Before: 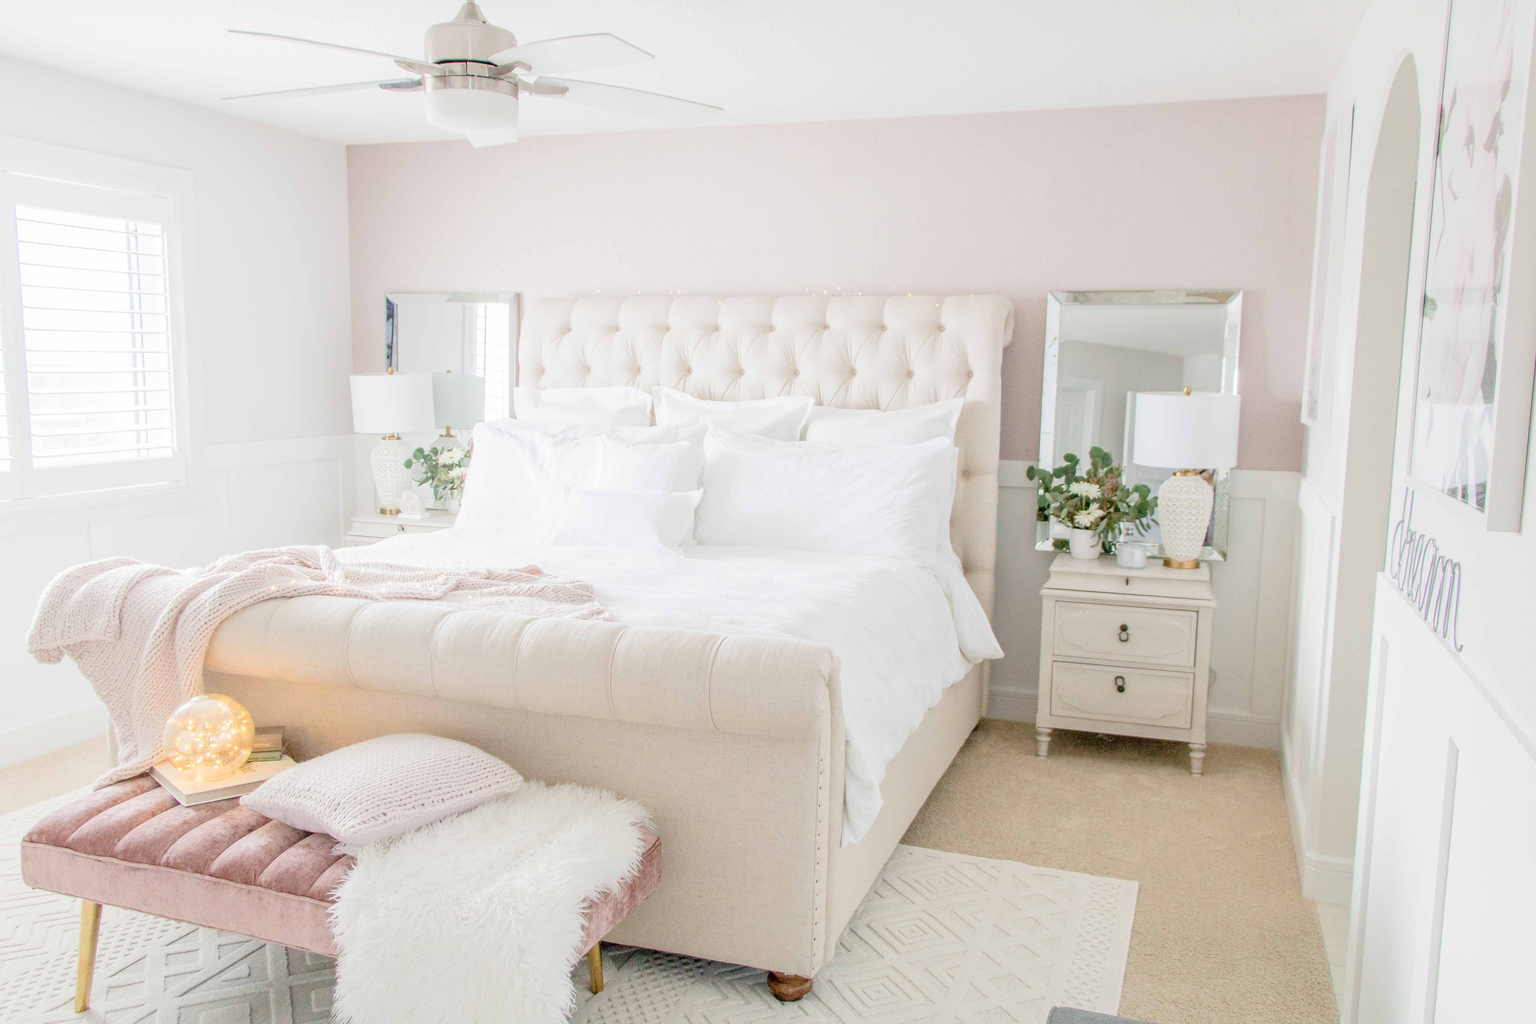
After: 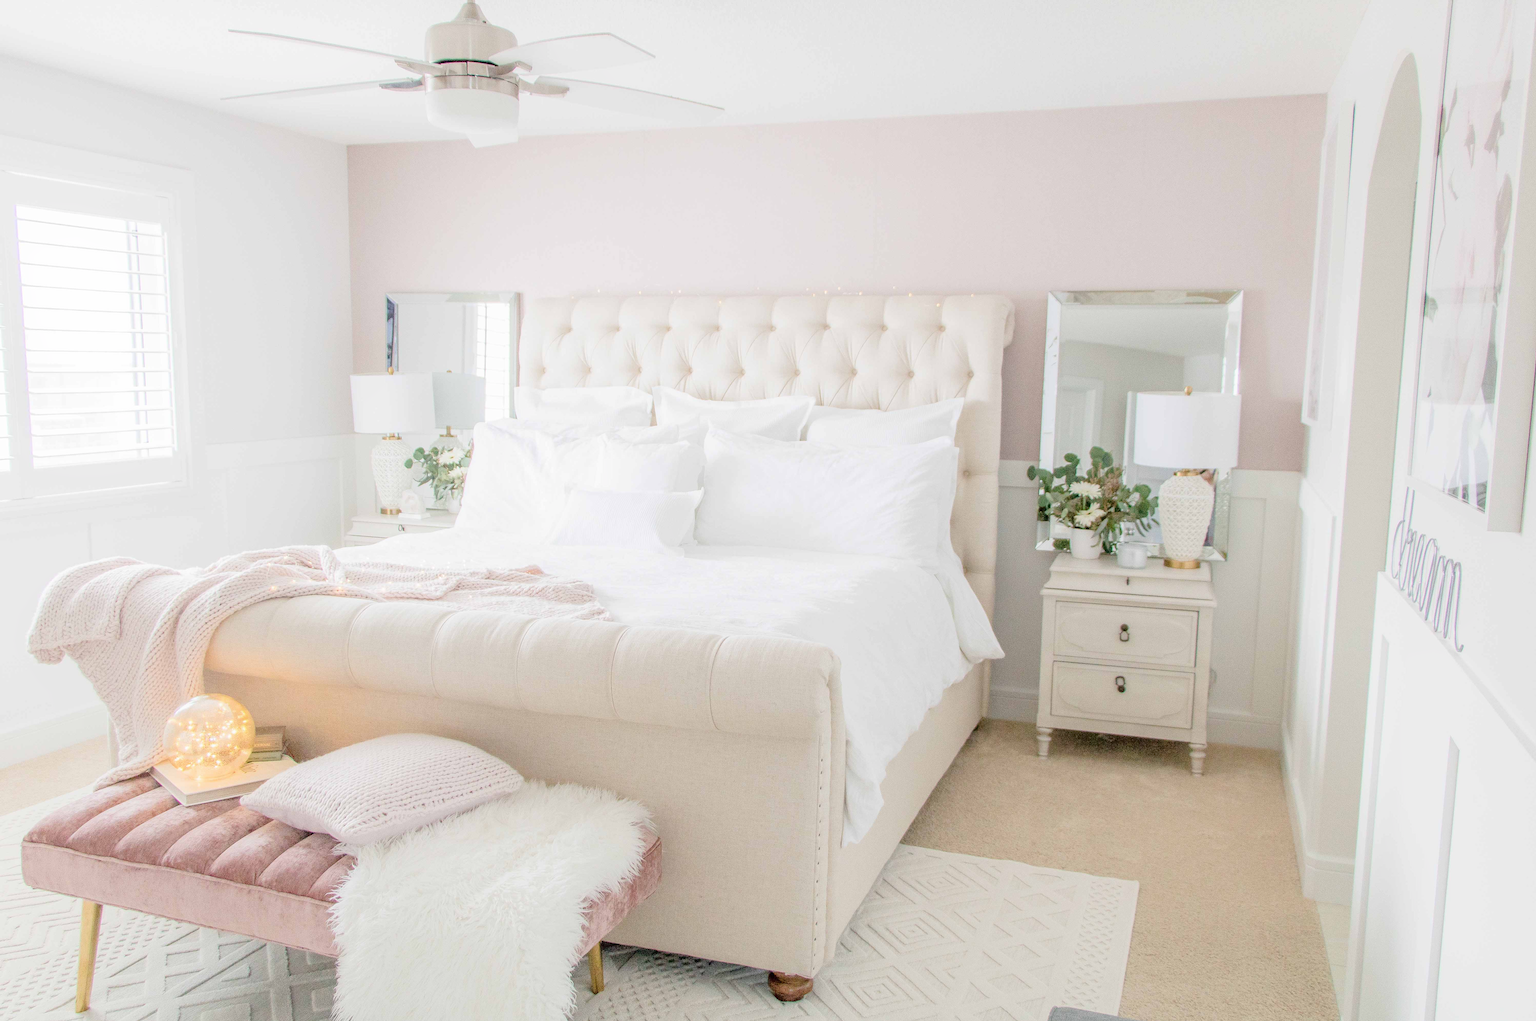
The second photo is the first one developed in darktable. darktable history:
local contrast: mode bilateral grid, contrast 100, coarseness 99, detail 91%, midtone range 0.2
crop: top 0.071%, bottom 0.179%
